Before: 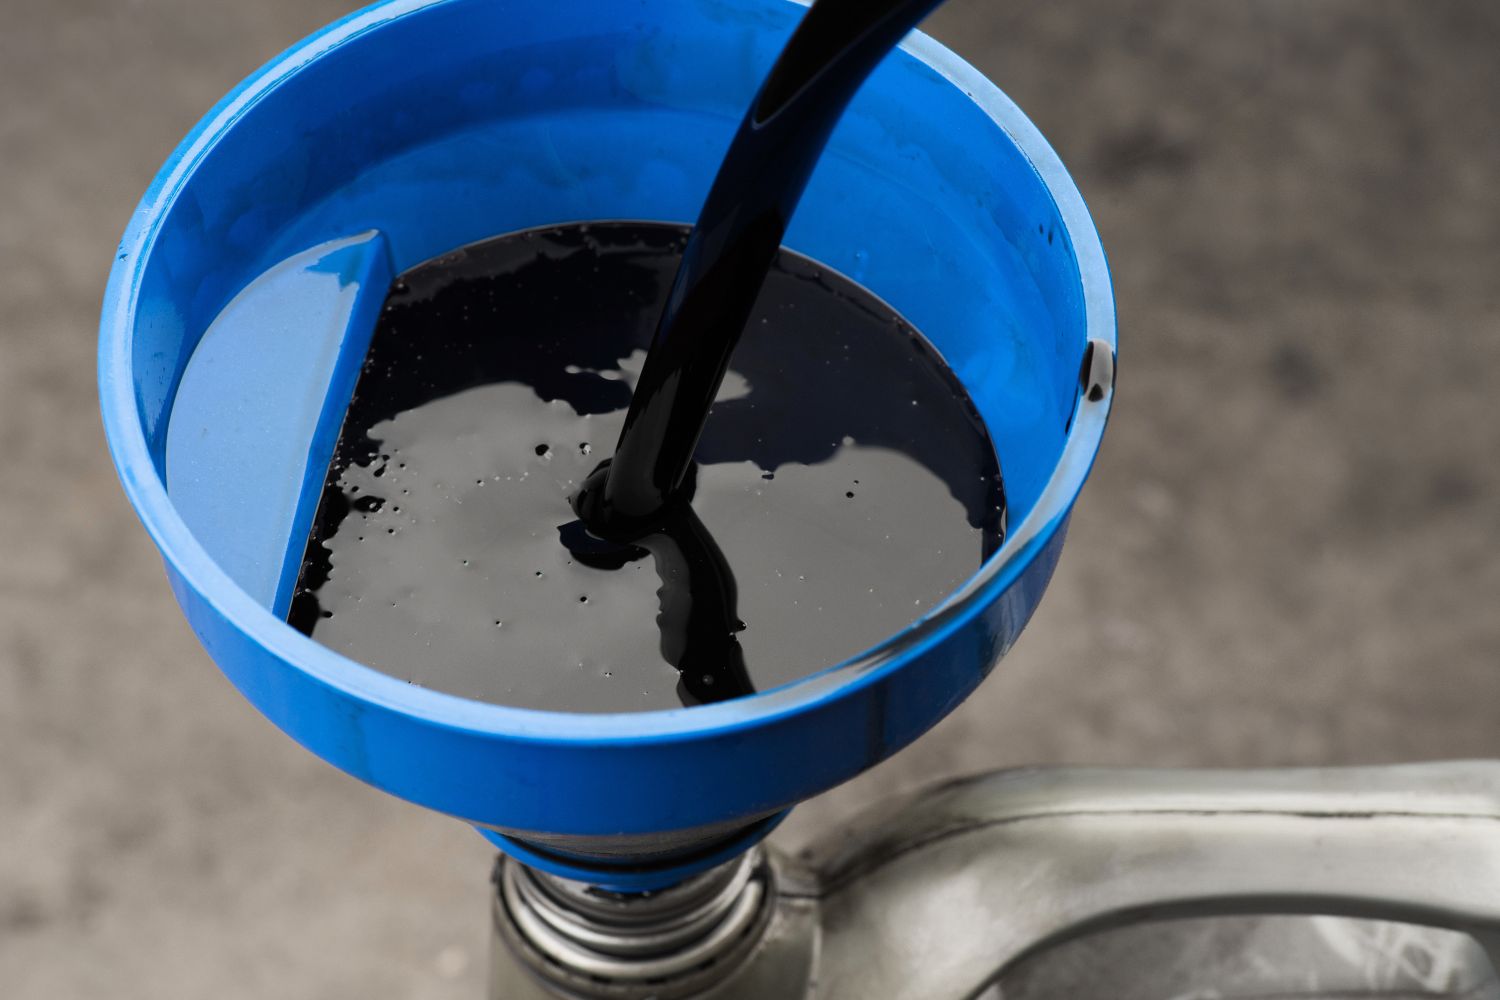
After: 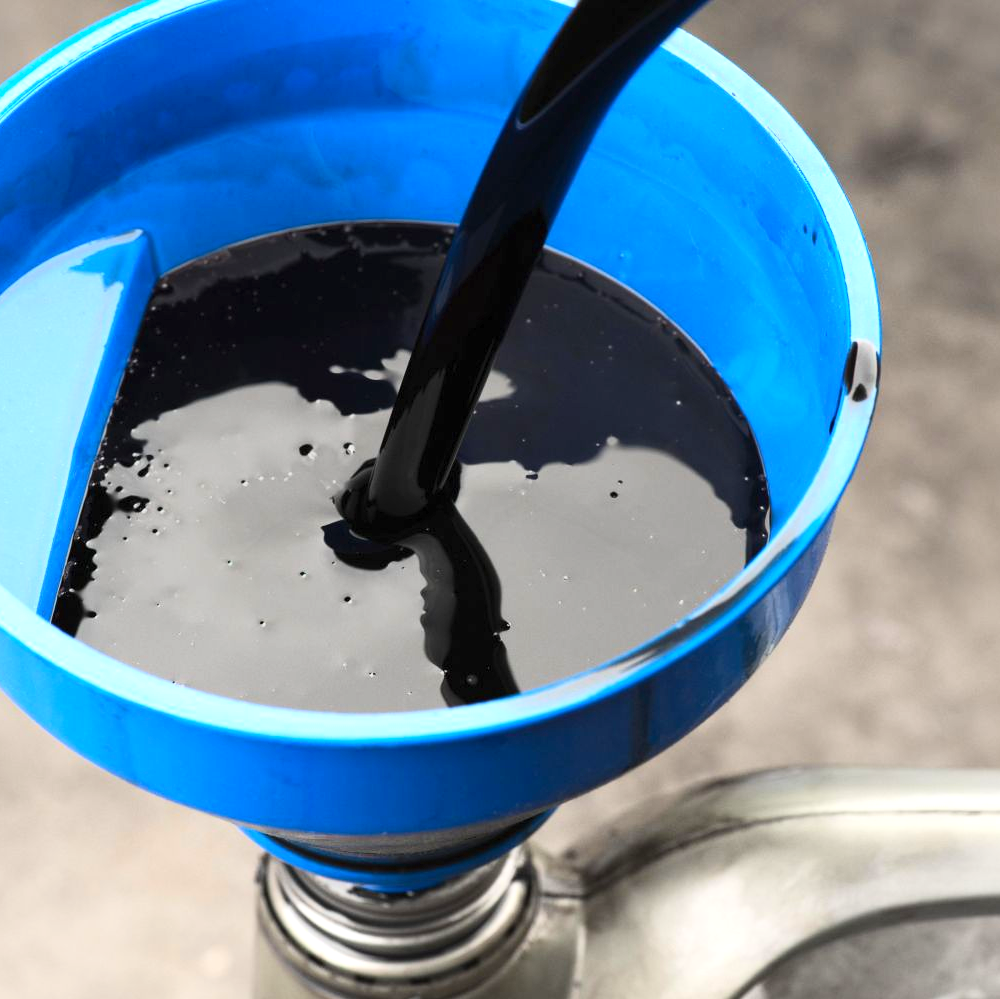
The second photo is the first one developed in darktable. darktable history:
exposure: exposure 0.74 EV, compensate highlight preservation false
crop and rotate: left 15.754%, right 17.579%
contrast brightness saturation: contrast 0.2, brightness 0.15, saturation 0.14
